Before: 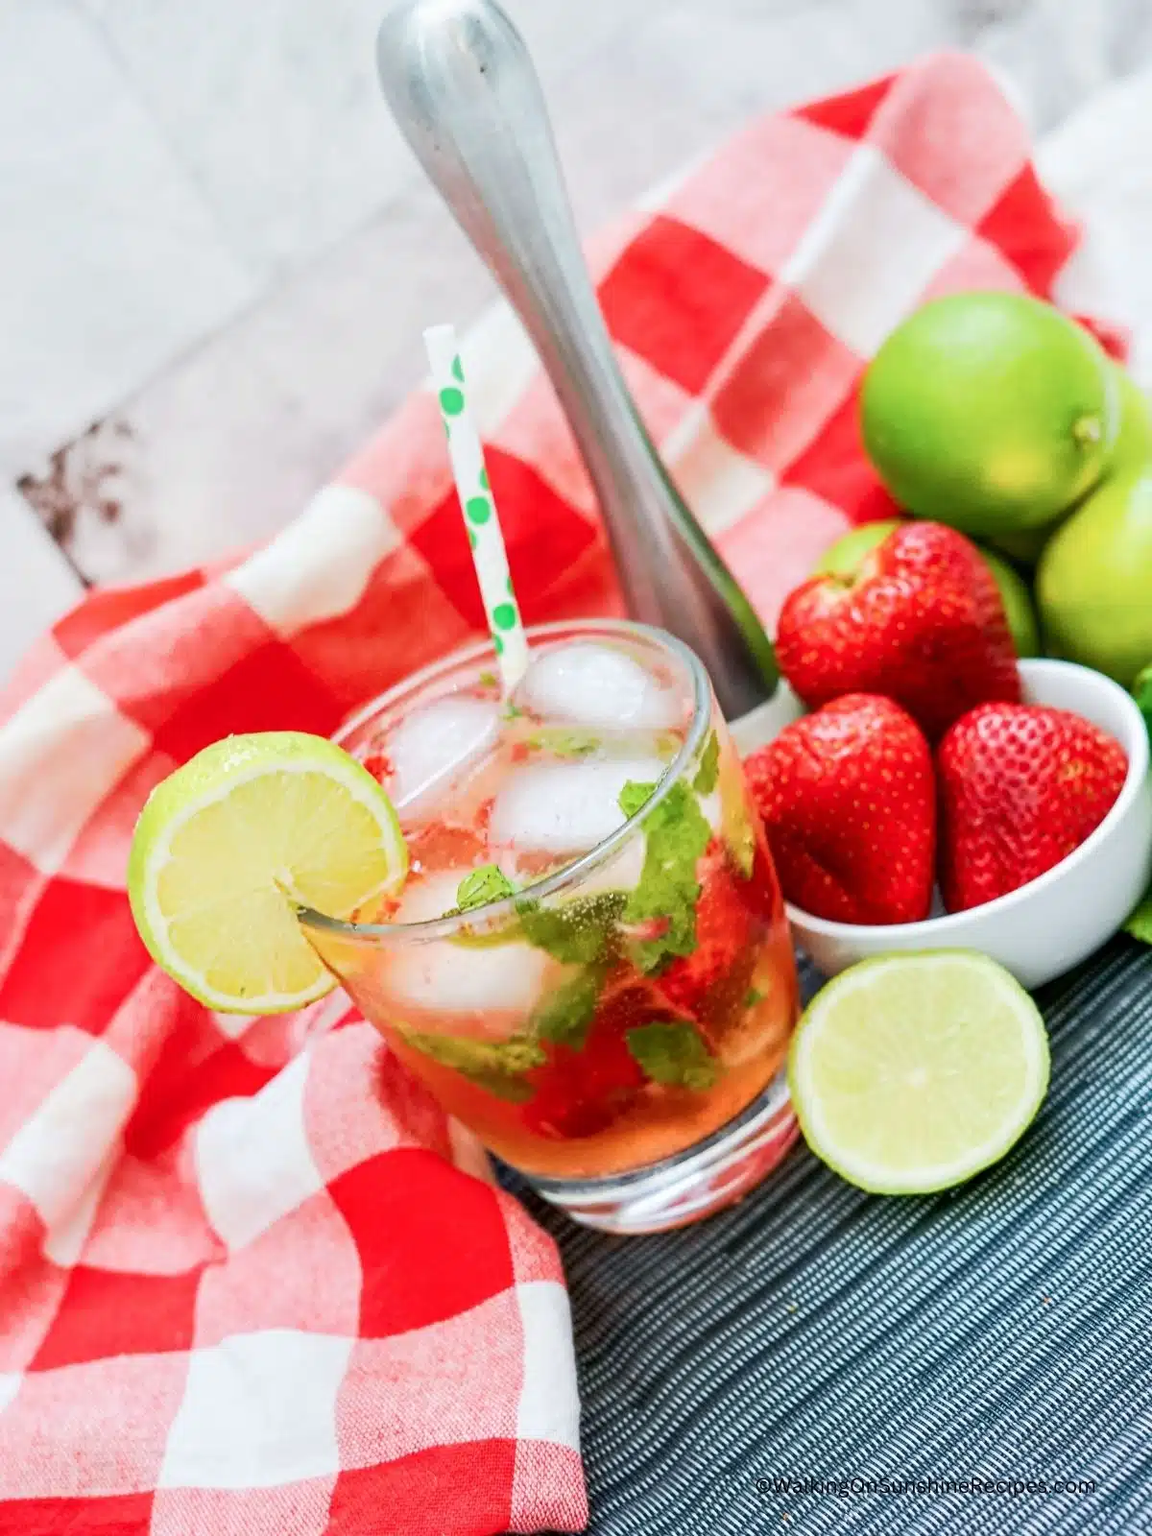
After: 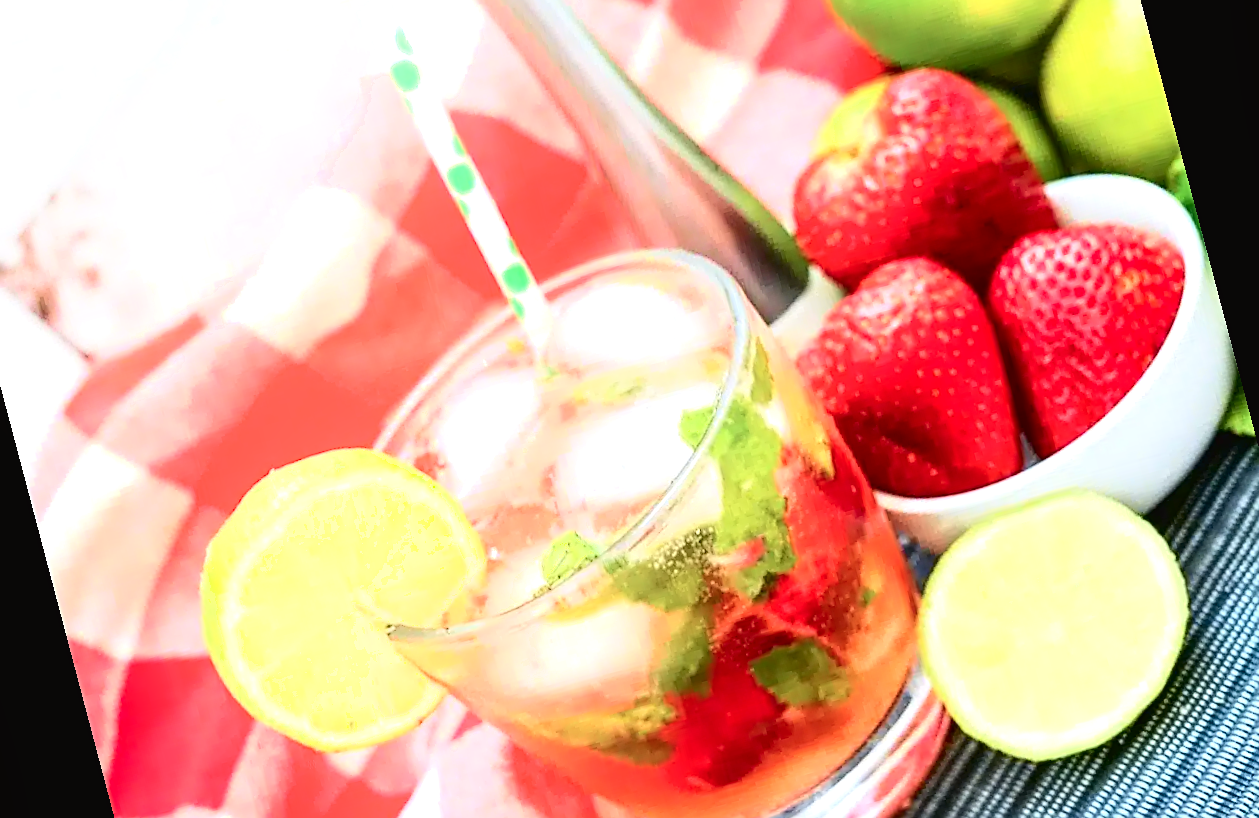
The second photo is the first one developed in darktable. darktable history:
rotate and perspective: rotation -14.8°, crop left 0.1, crop right 0.903, crop top 0.25, crop bottom 0.748
crop and rotate: top 5.609%, bottom 5.609%
exposure: black level correction 0, exposure 0.7 EV, compensate exposure bias true, compensate highlight preservation false
shadows and highlights: shadows -23.08, highlights 46.15, soften with gaussian
sharpen: on, module defaults
tone curve: curves: ch0 [(0, 0.021) (0.049, 0.044) (0.158, 0.113) (0.351, 0.331) (0.485, 0.505) (0.656, 0.696) (0.868, 0.887) (1, 0.969)]; ch1 [(0, 0) (0.322, 0.328) (0.434, 0.438) (0.473, 0.477) (0.502, 0.503) (0.522, 0.526) (0.564, 0.591) (0.602, 0.632) (0.677, 0.701) (0.859, 0.885) (1, 1)]; ch2 [(0, 0) (0.33, 0.301) (0.452, 0.434) (0.502, 0.505) (0.535, 0.554) (0.565, 0.598) (0.618, 0.629) (1, 1)], color space Lab, independent channels, preserve colors none
